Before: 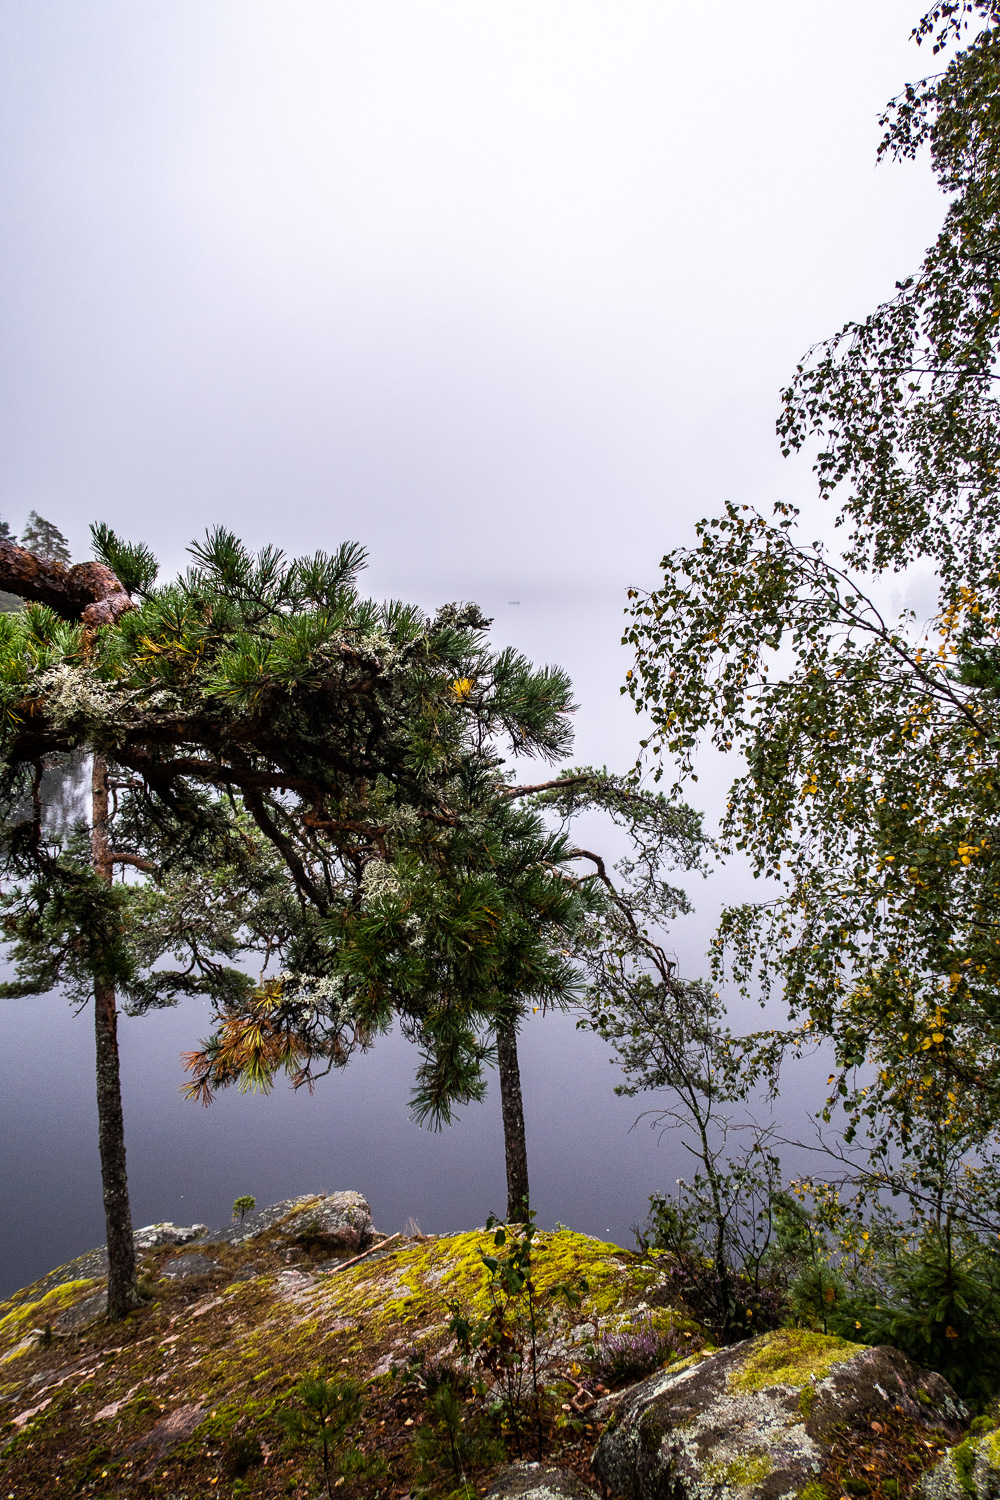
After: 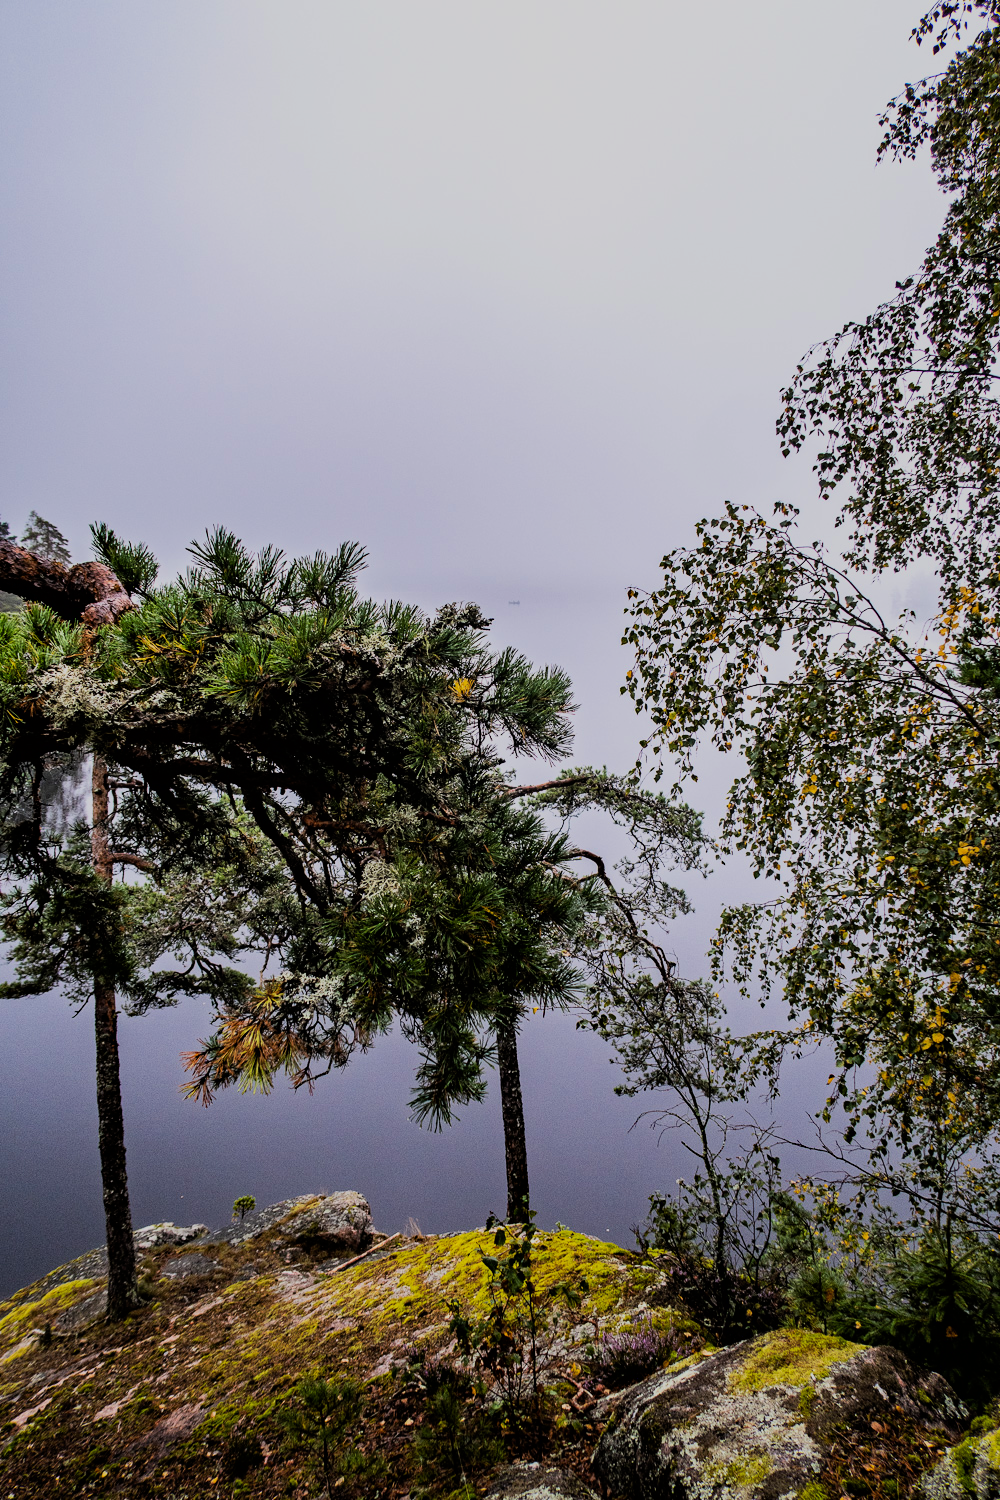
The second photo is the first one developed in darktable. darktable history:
haze removal: strength 0.29, distance 0.25, compatibility mode true, adaptive false
filmic rgb: black relative exposure -7.15 EV, white relative exposure 5.36 EV, hardness 3.02, color science v6 (2022)
